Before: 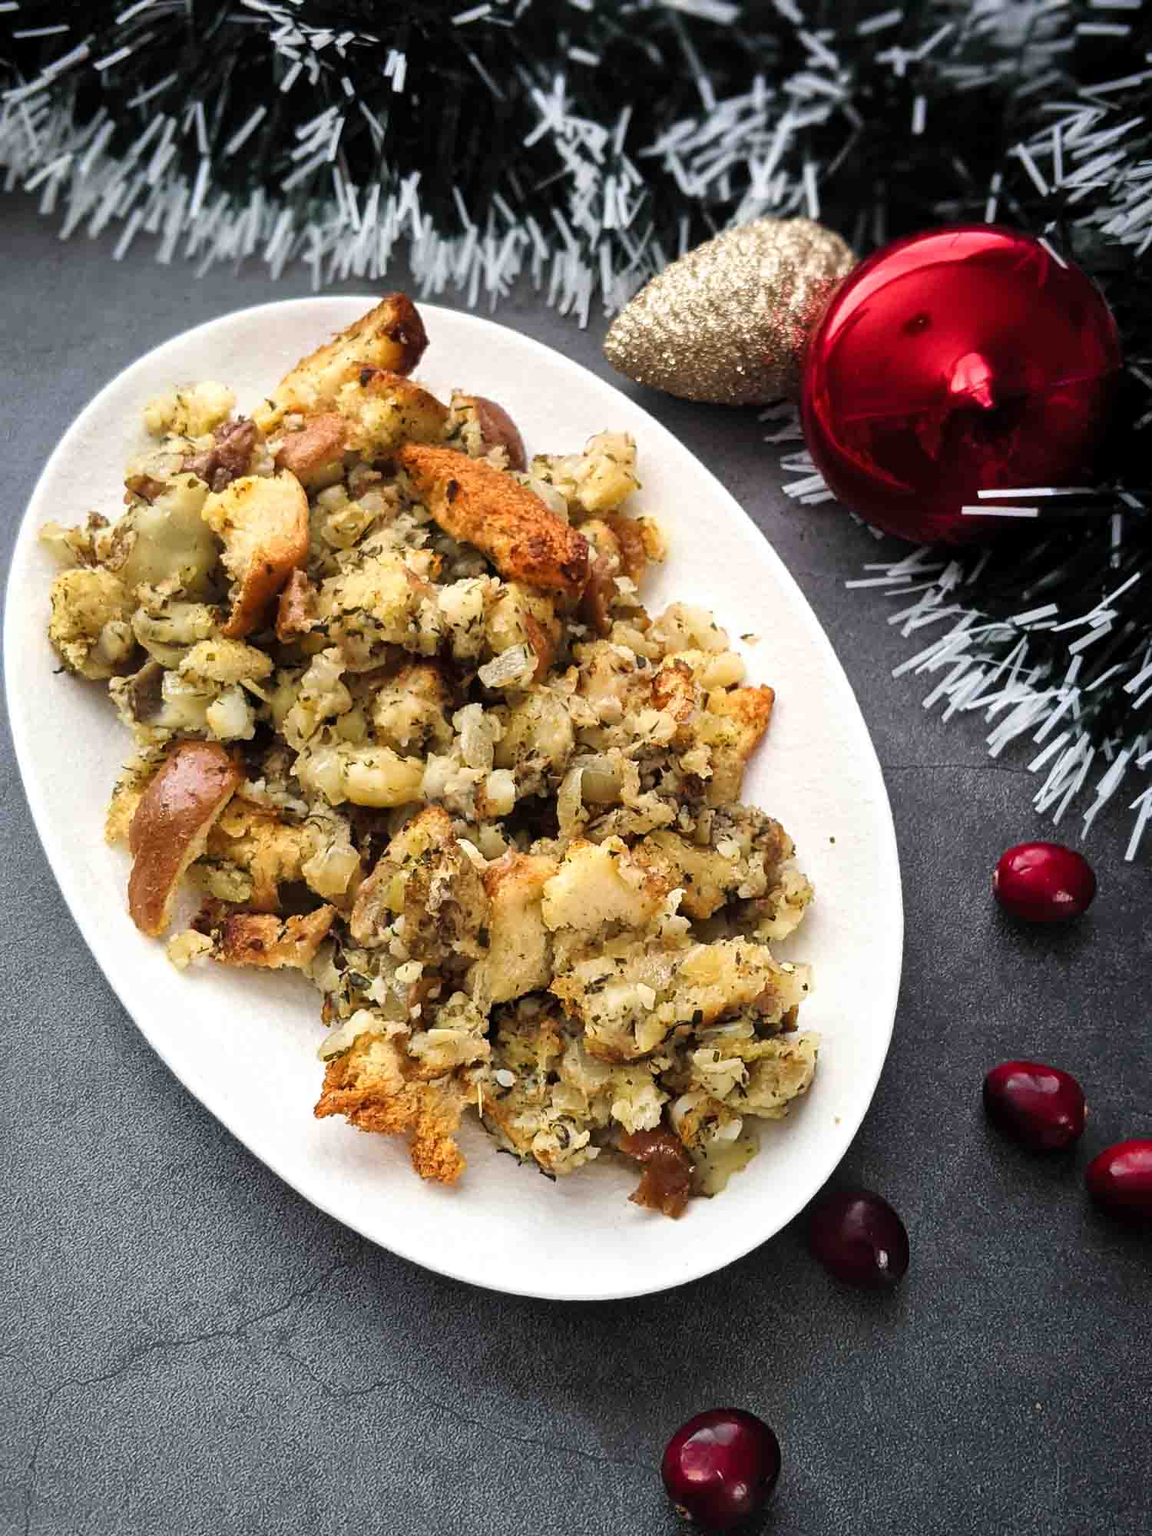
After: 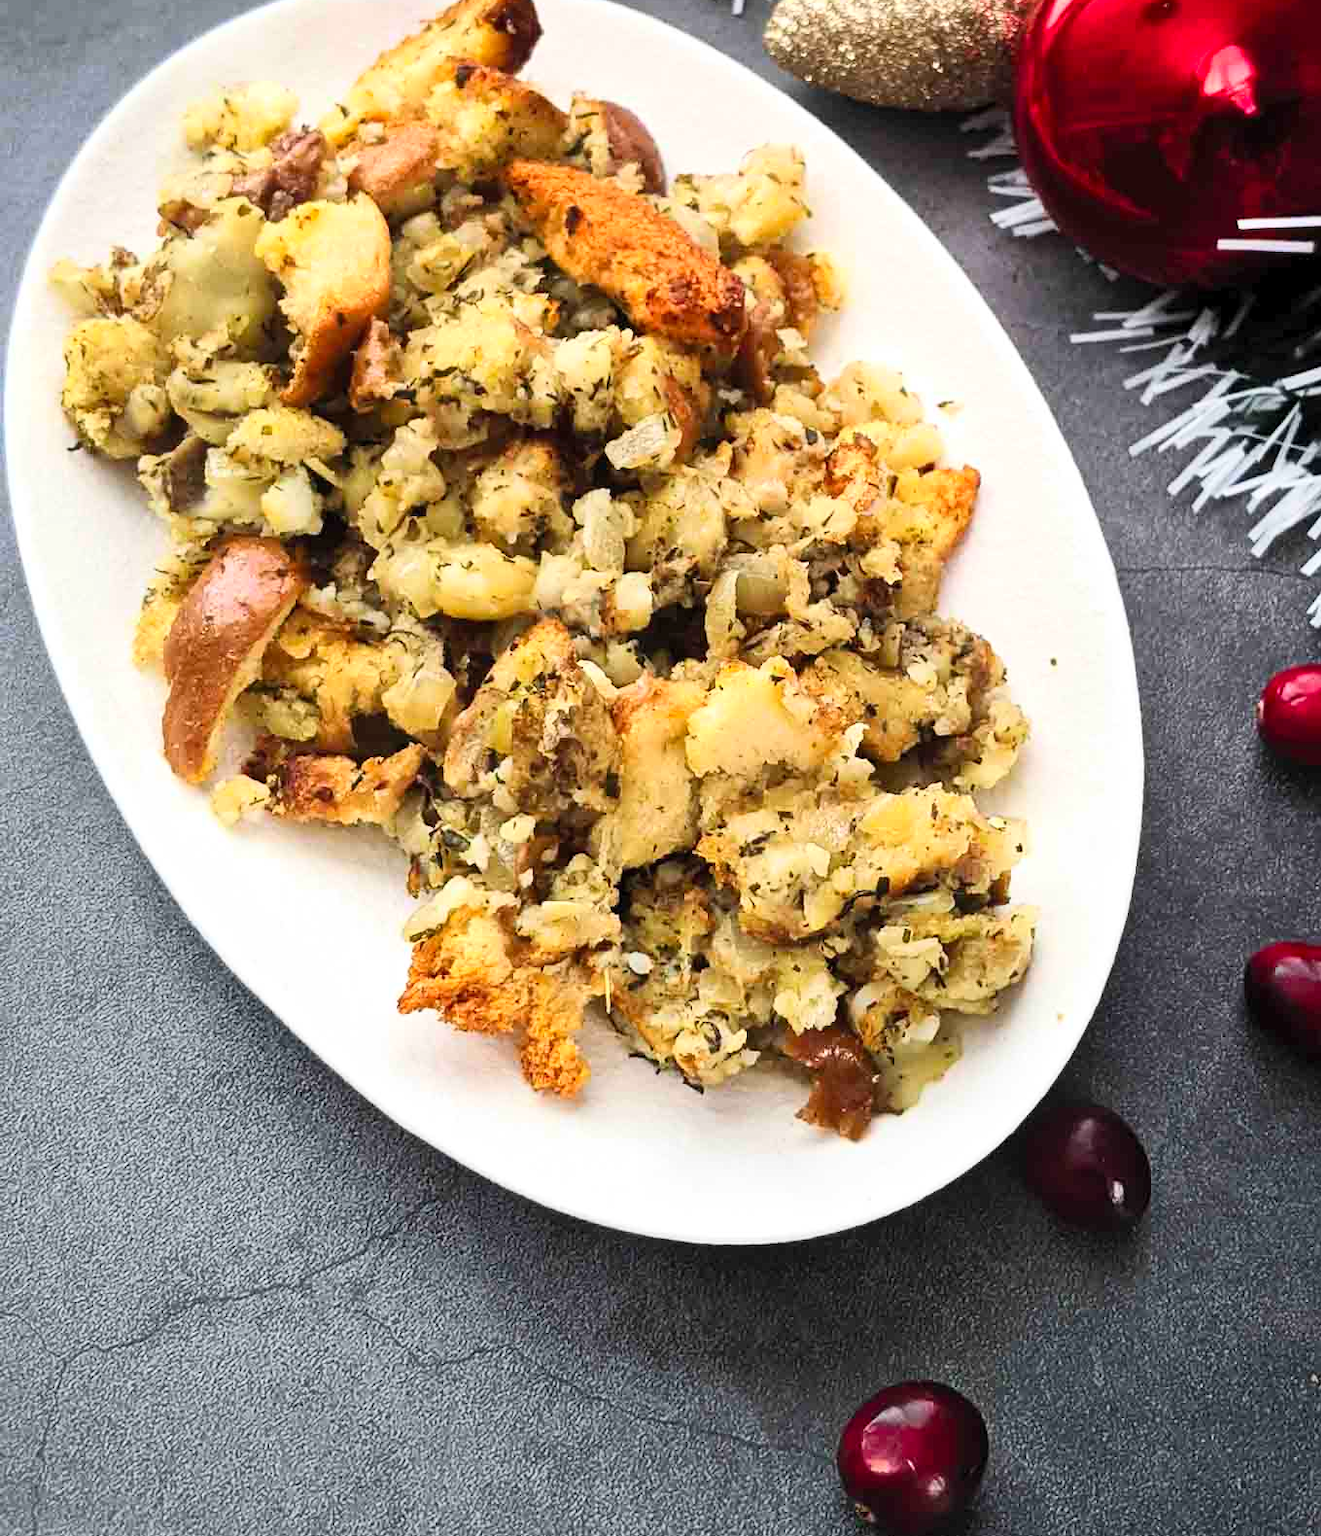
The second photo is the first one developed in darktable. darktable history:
crop: top 20.699%, right 9.384%, bottom 0.283%
contrast brightness saturation: contrast 0.204, brightness 0.161, saturation 0.216
